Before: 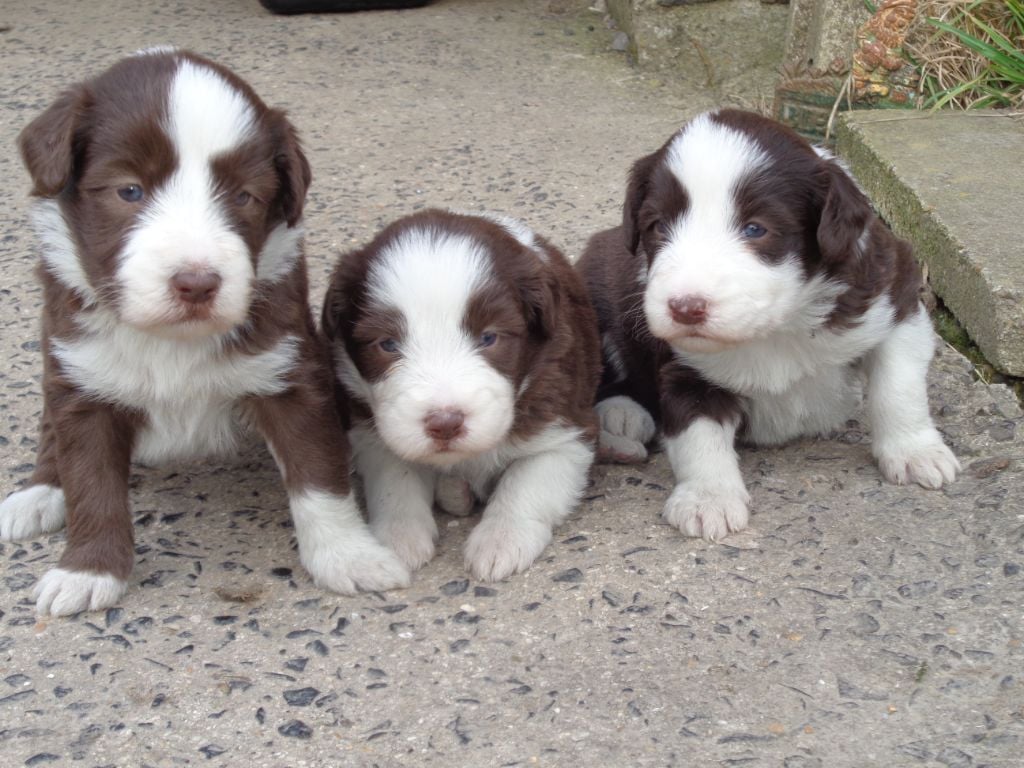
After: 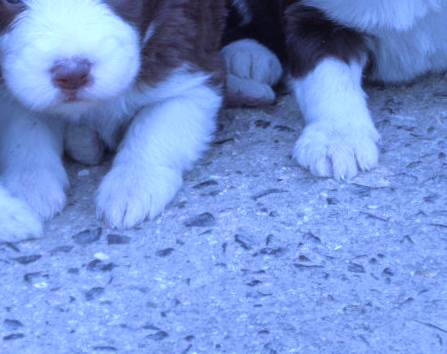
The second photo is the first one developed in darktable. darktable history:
velvia: on, module defaults
white balance: red 0.766, blue 1.537
rotate and perspective: rotation -2.12°, lens shift (vertical) 0.009, lens shift (horizontal) -0.008, automatic cropping original format, crop left 0.036, crop right 0.964, crop top 0.05, crop bottom 0.959
crop: left 35.976%, top 45.819%, right 18.162%, bottom 5.807%
